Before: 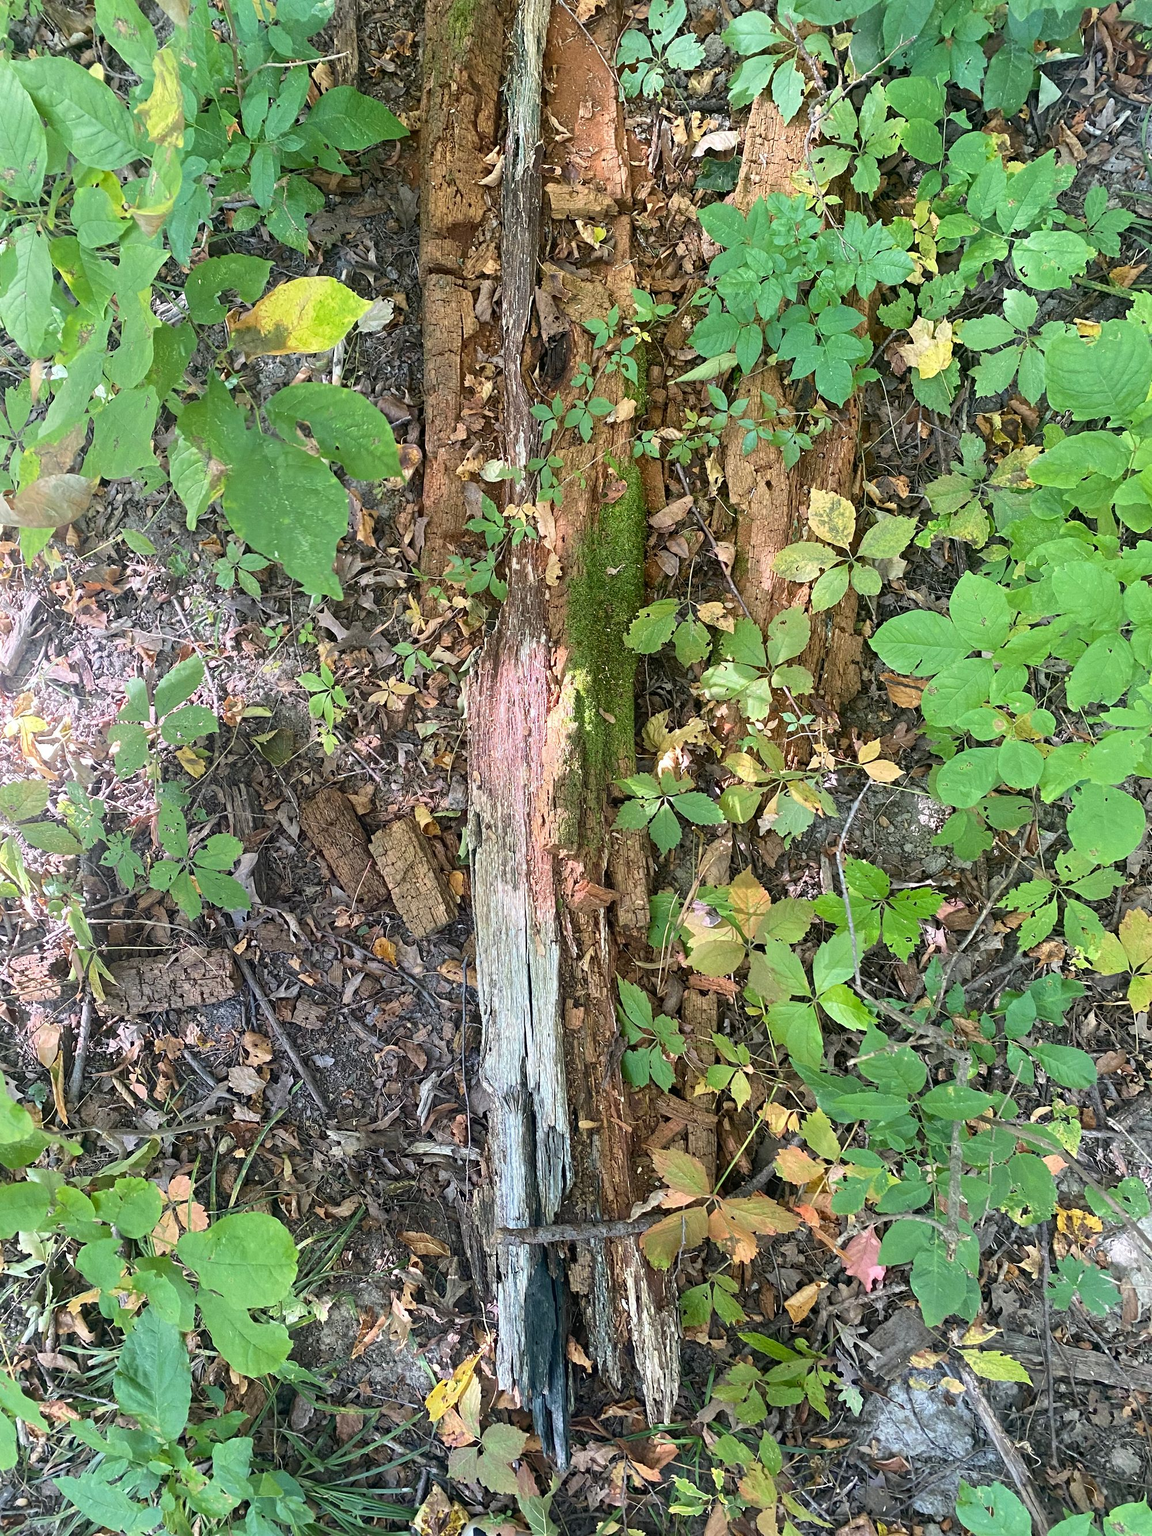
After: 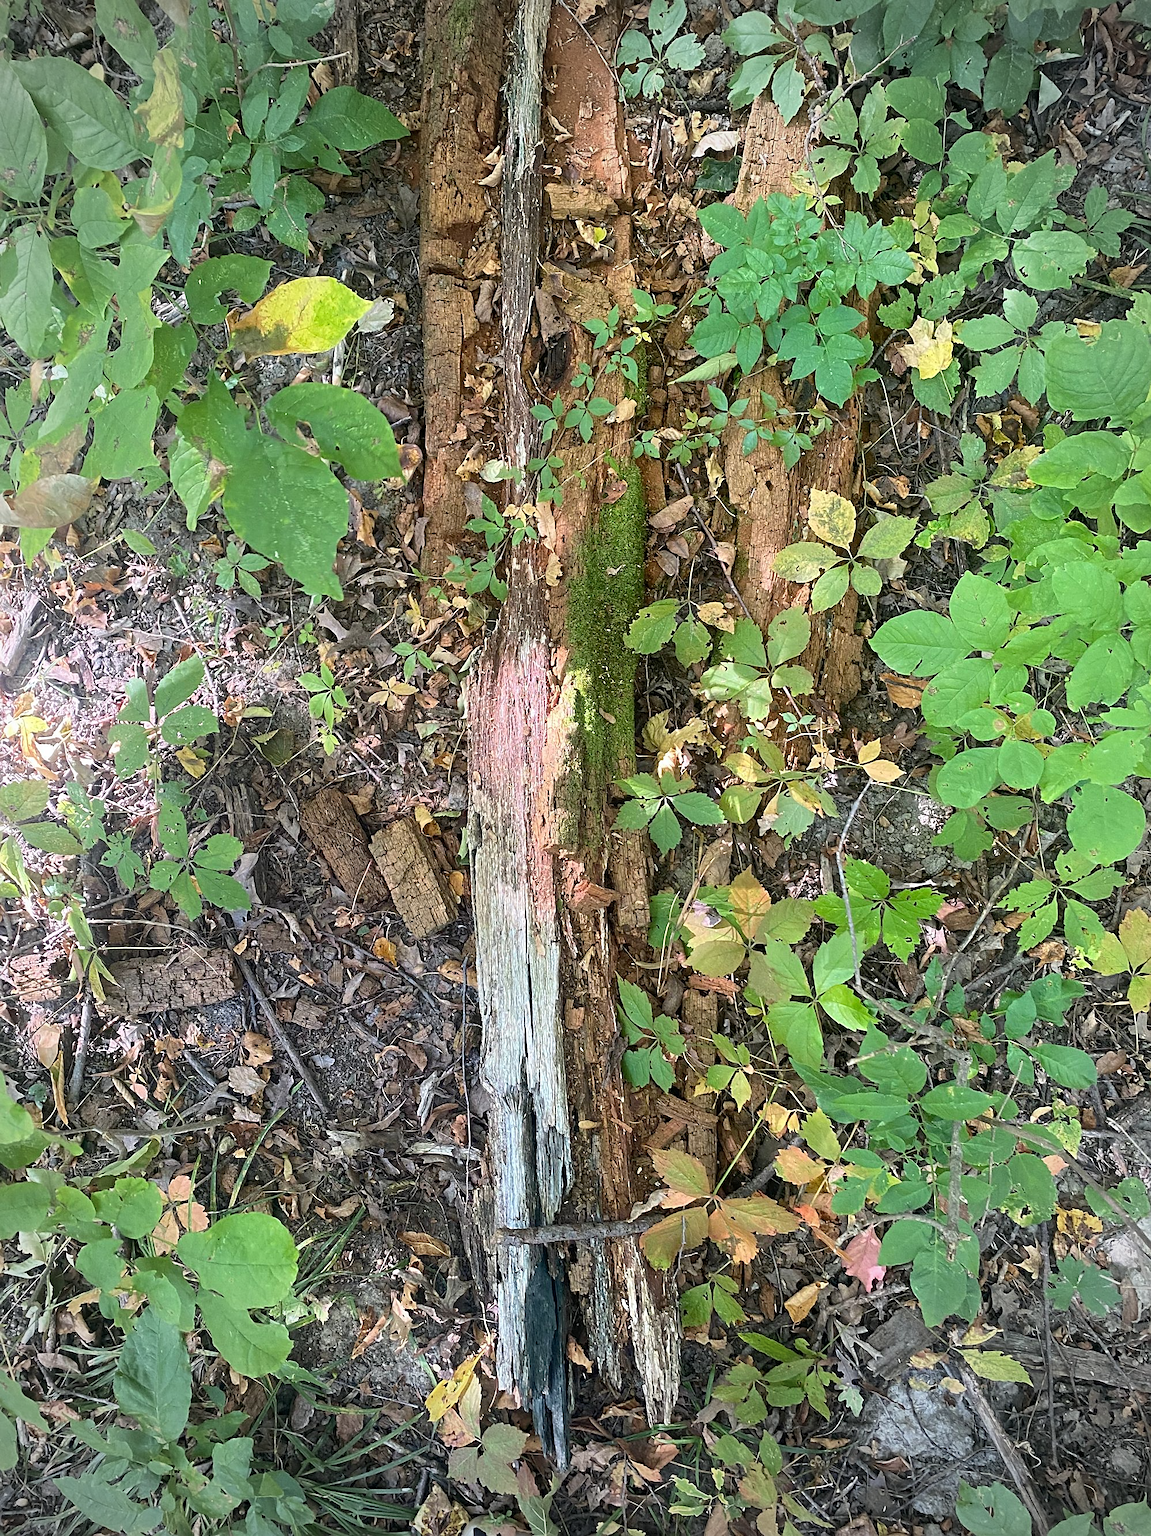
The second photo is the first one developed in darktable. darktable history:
sharpen: radius 1.864, amount 0.398, threshold 1.271
vignetting: fall-off start 71.74%
